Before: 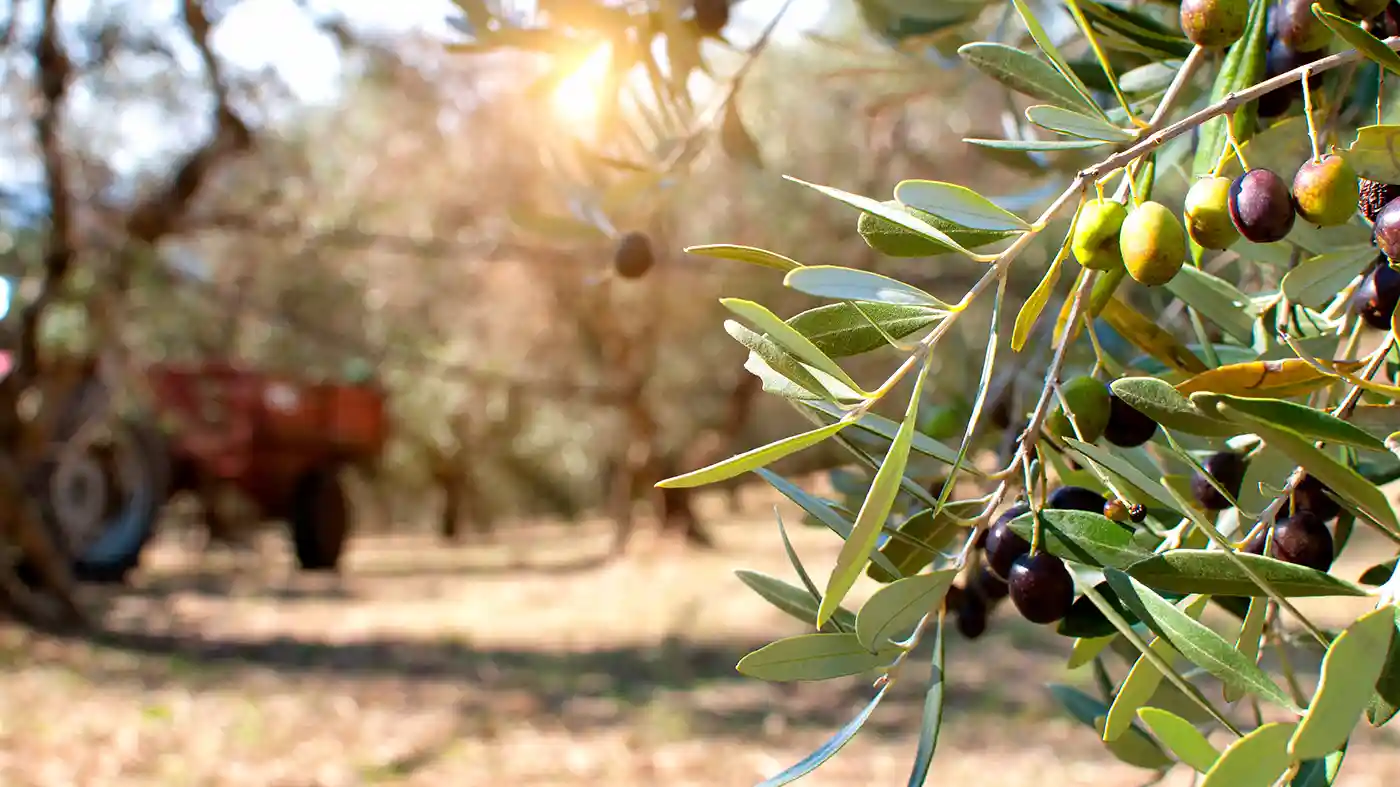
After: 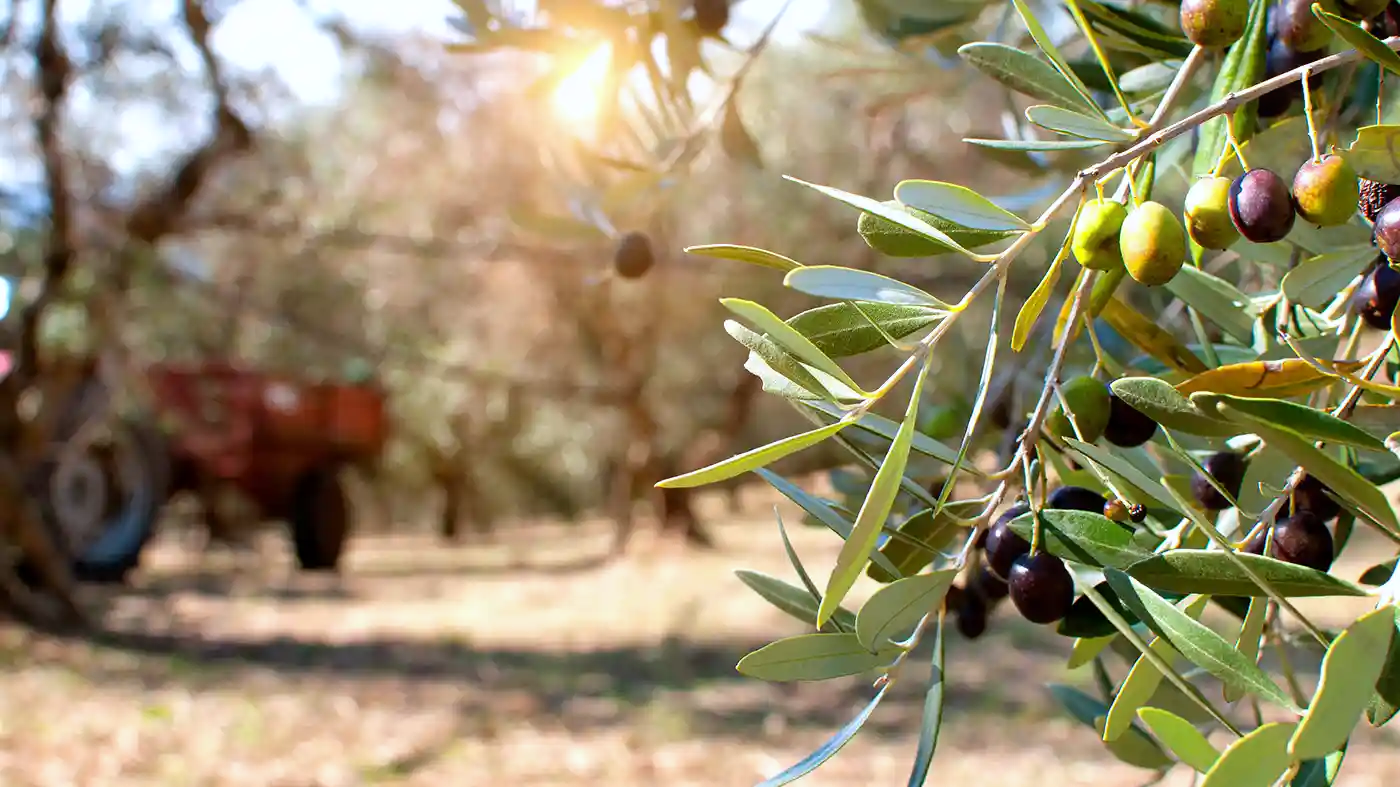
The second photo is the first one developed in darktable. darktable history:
white balance: red 0.98, blue 1.034
bloom: size 3%, threshold 100%, strength 0%
exposure: compensate highlight preservation false
